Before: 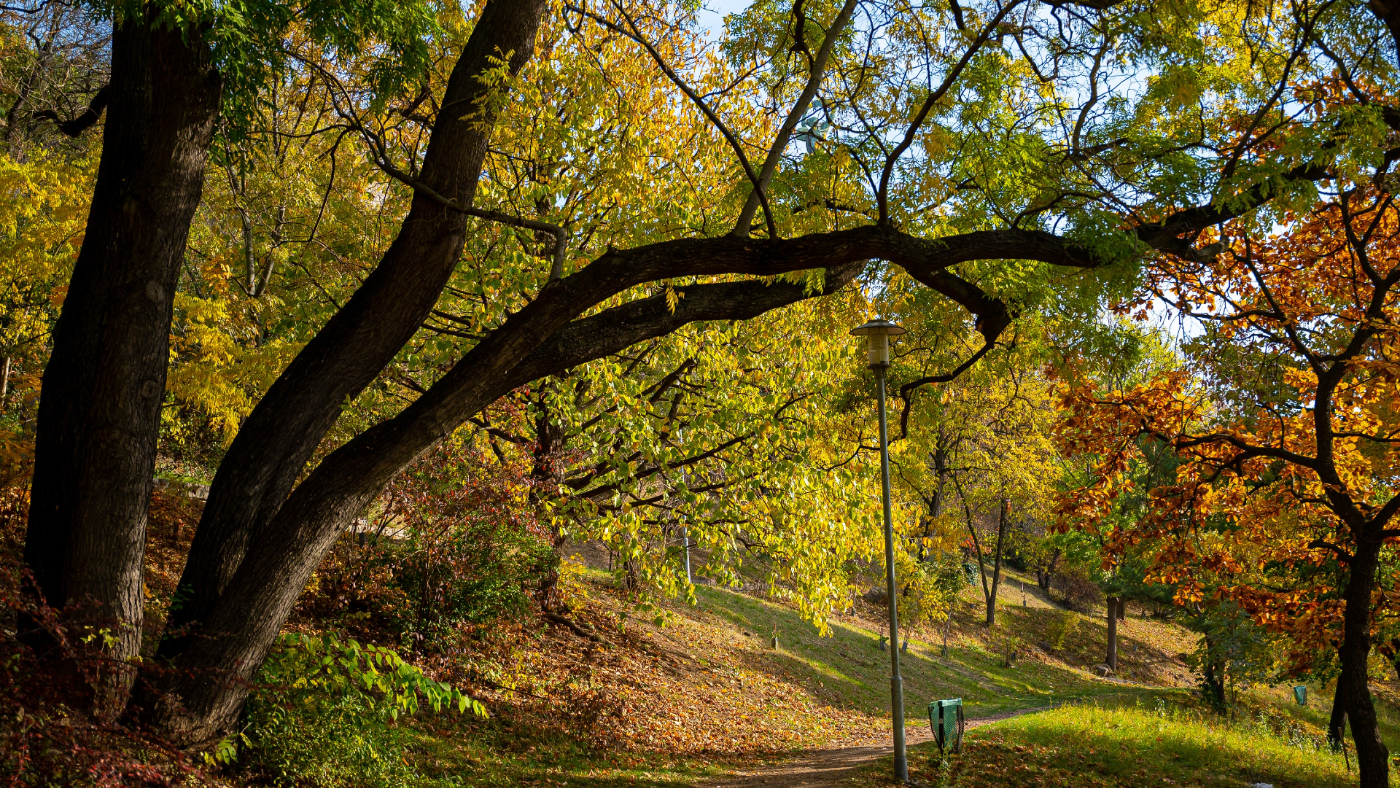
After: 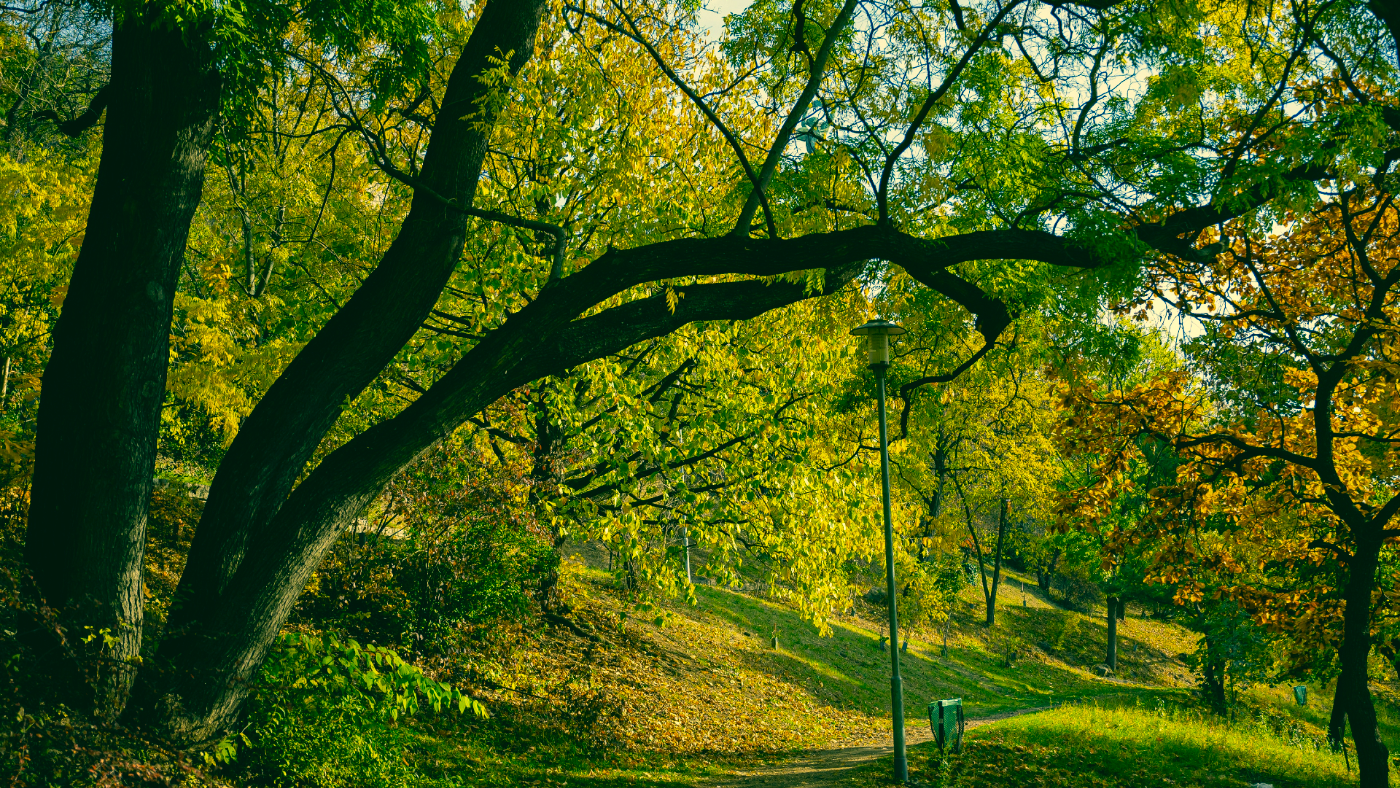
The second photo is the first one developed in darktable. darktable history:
shadows and highlights: shadows 30.63, highlights -63.22, shadows color adjustment 98%, highlights color adjustment 58.61%, soften with gaussian
color correction: highlights a* 1.83, highlights b* 34.02, shadows a* -36.68, shadows b* -5.48
